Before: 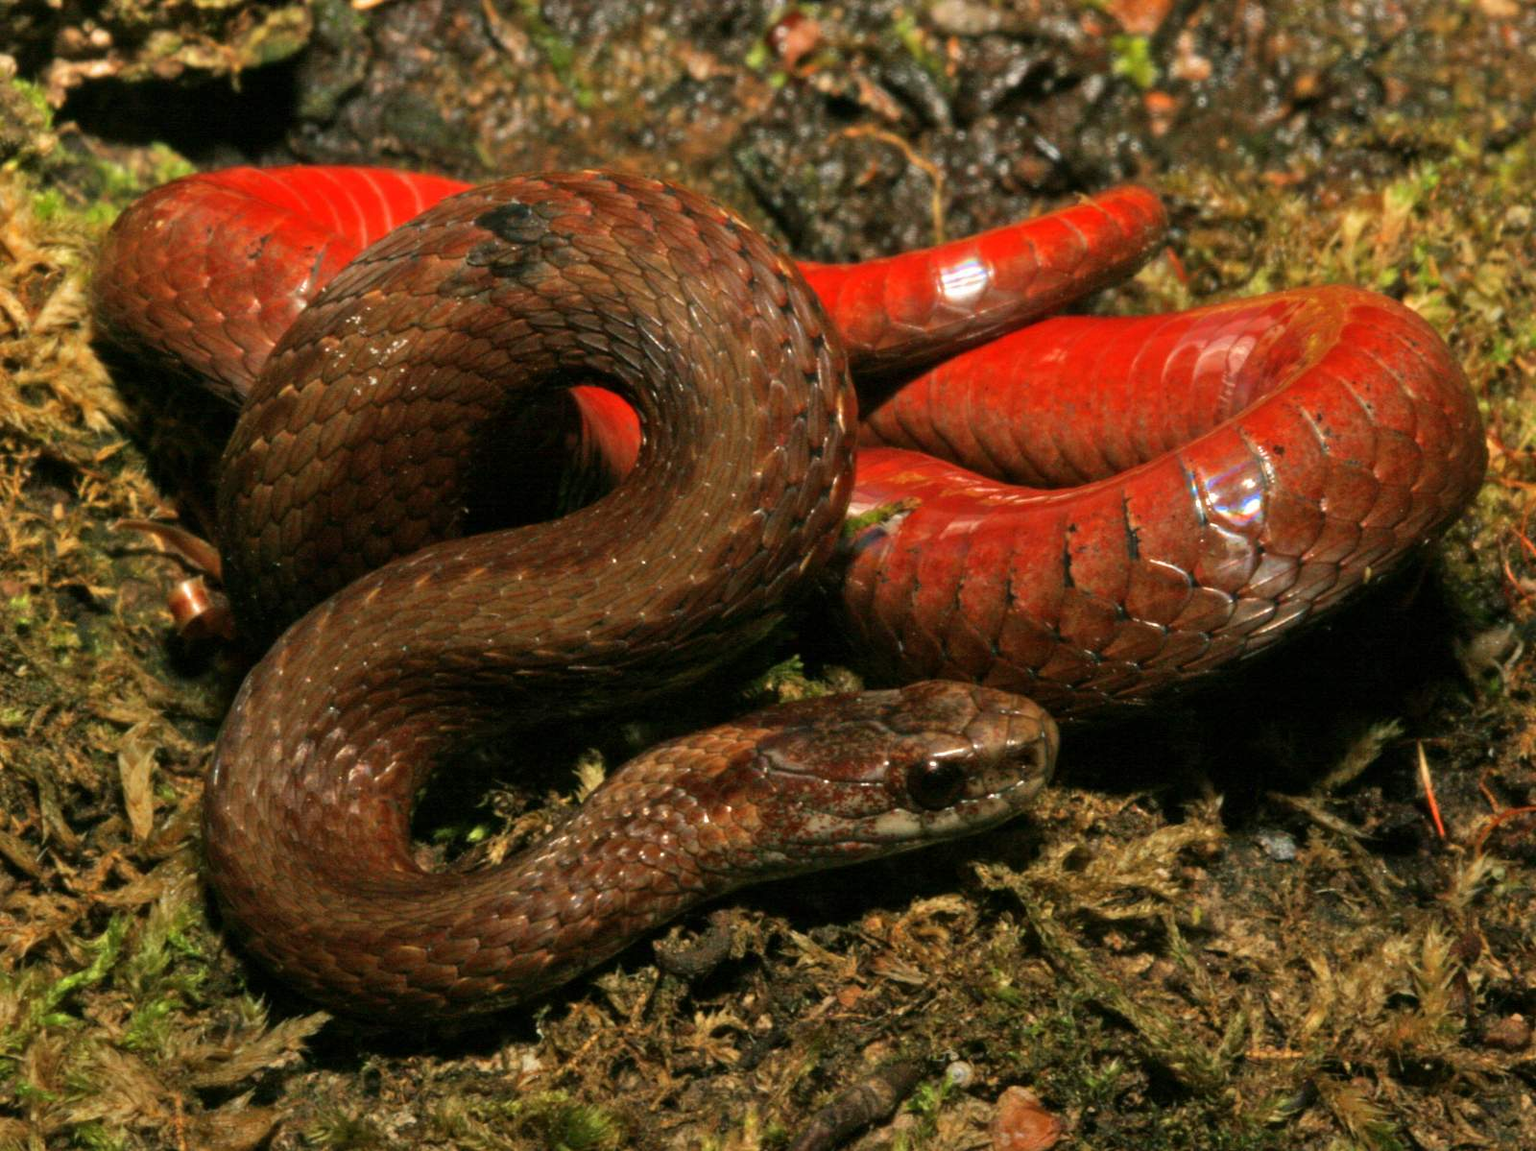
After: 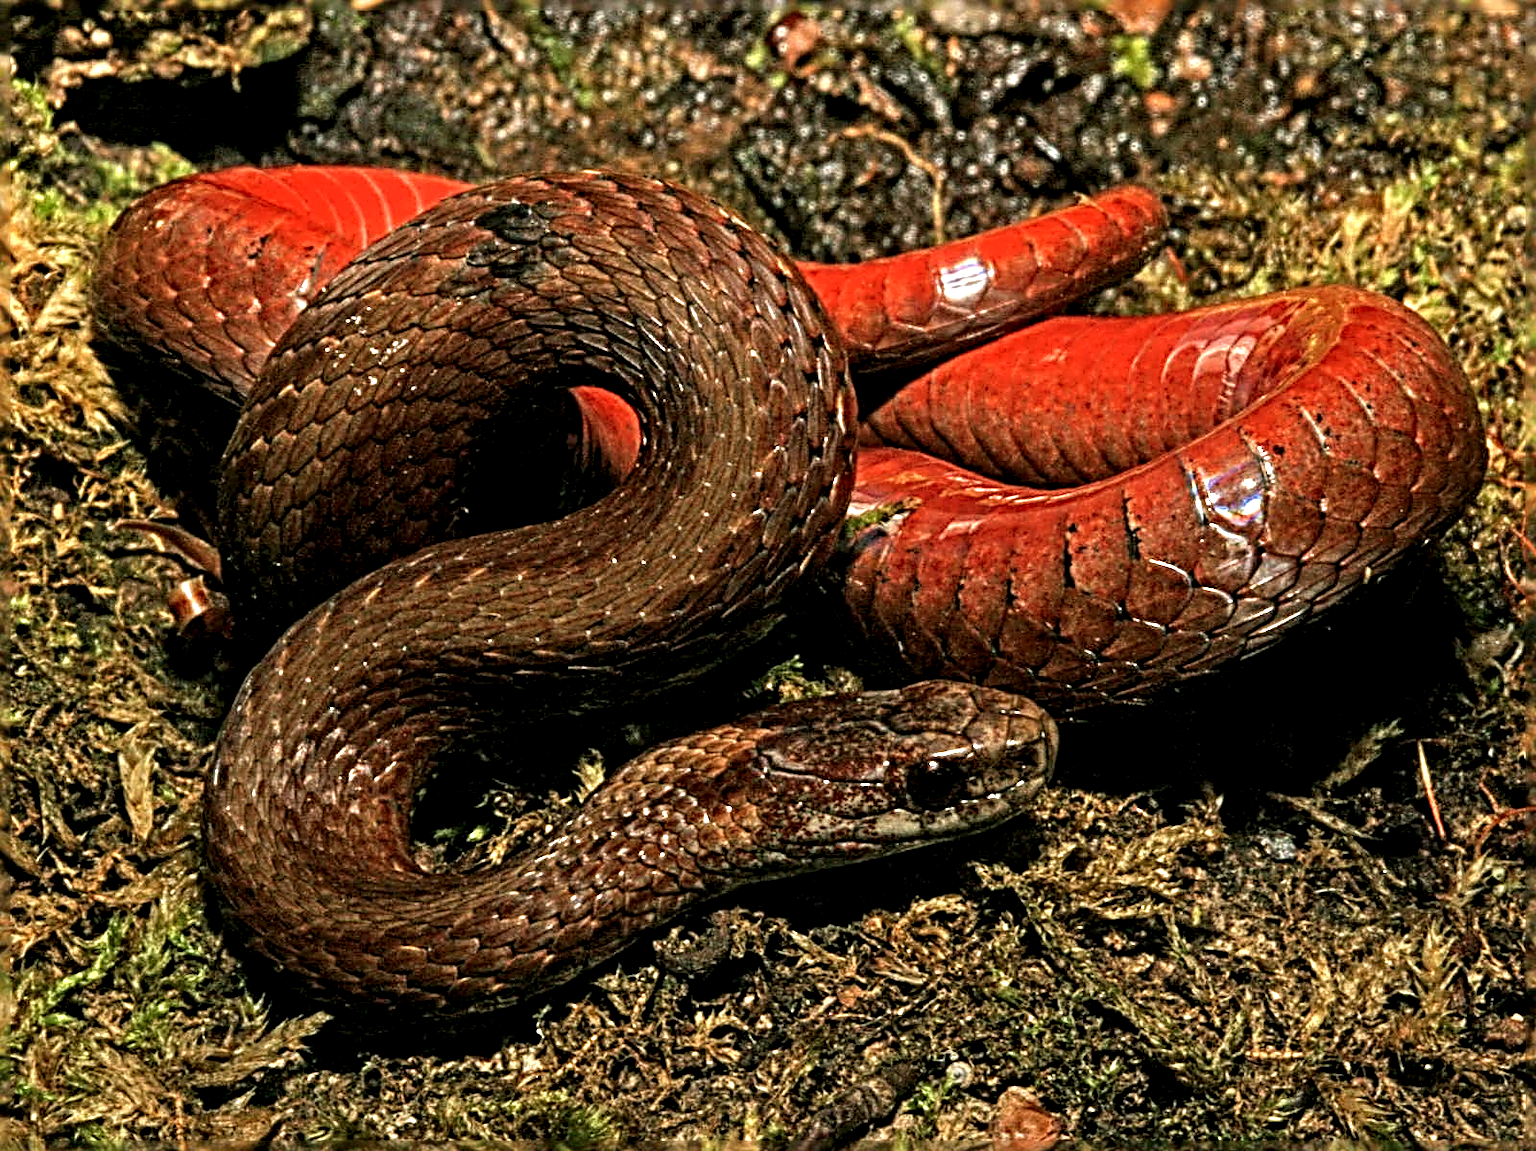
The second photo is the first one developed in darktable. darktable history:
local contrast: detail 150%
sharpen: radius 4.046, amount 1.984
